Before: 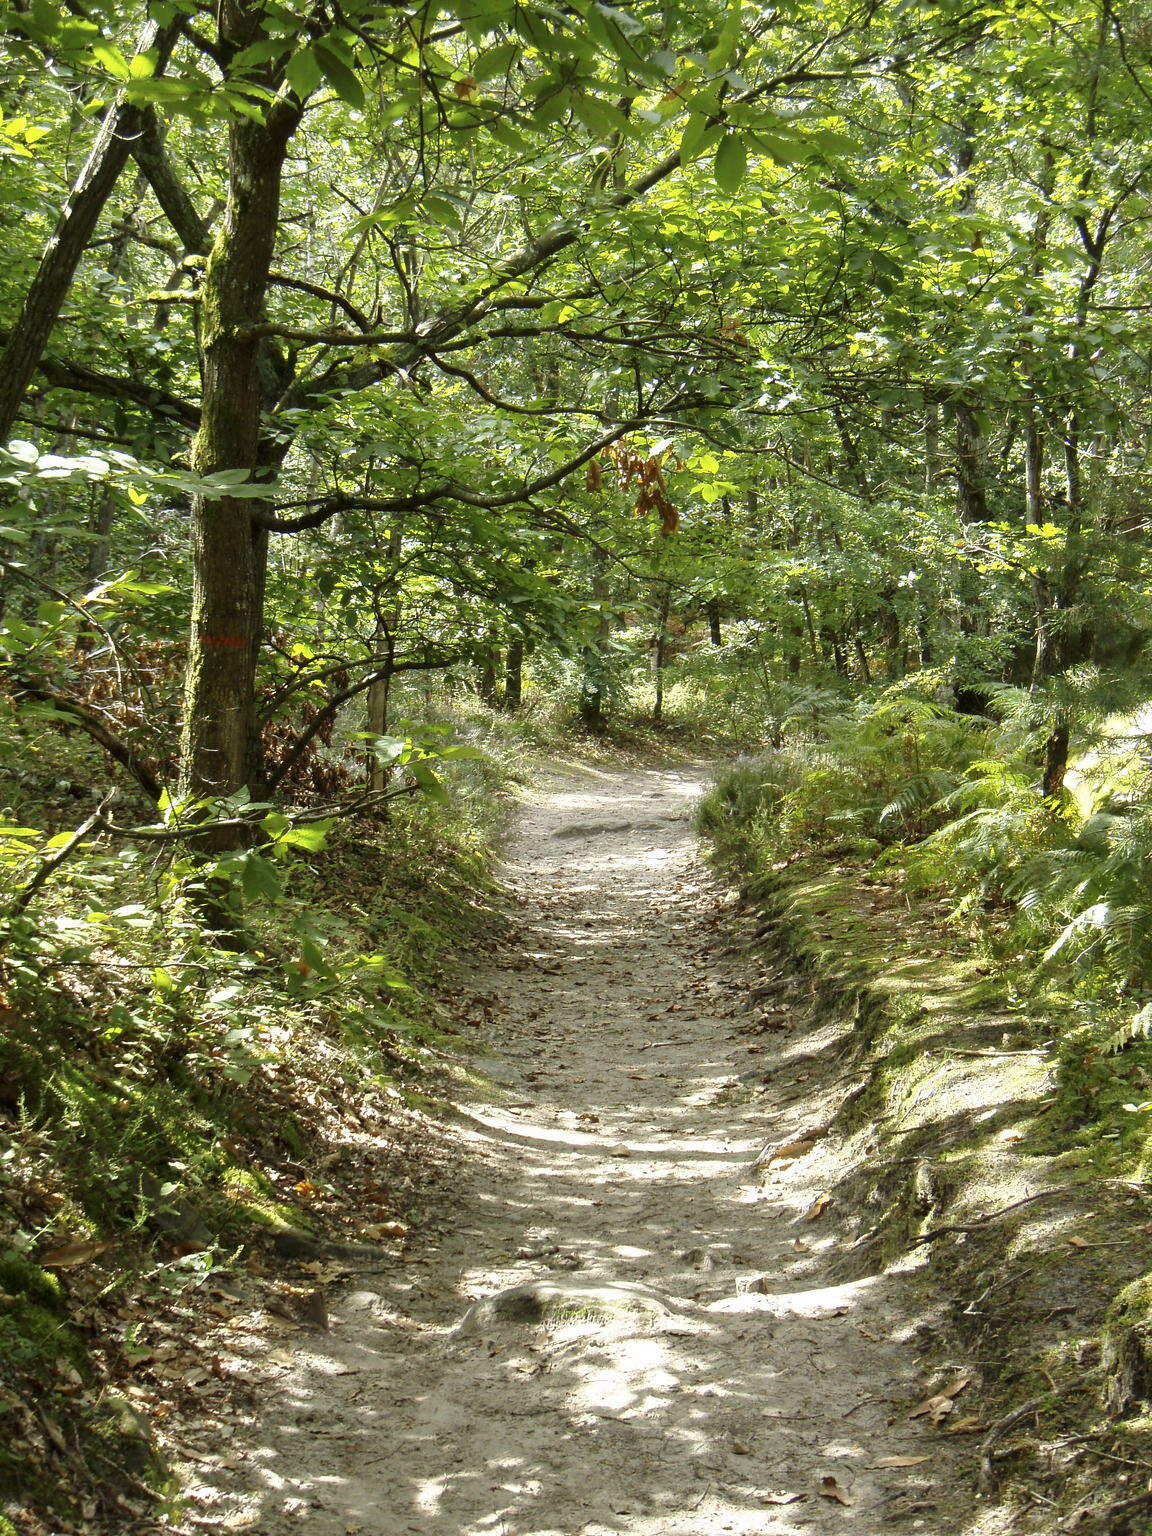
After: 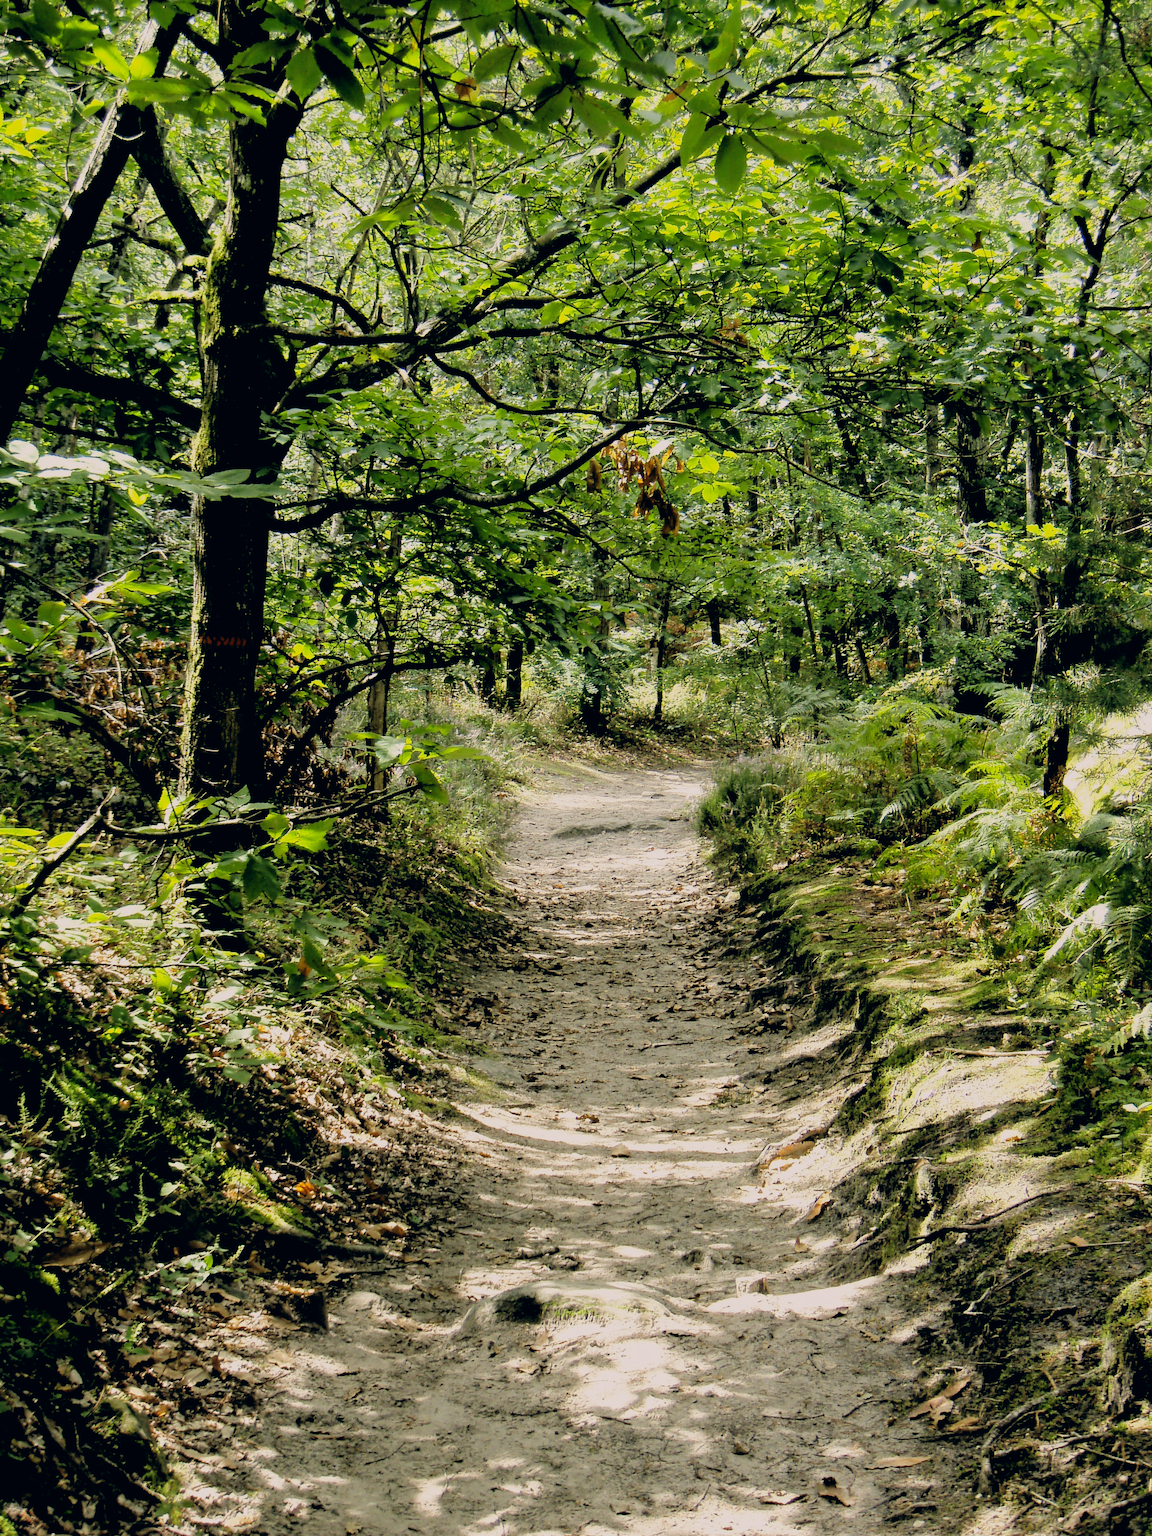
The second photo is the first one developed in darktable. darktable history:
color correction: highlights a* 5.37, highlights b* 5.3, shadows a* -4.3, shadows b* -5.07
filmic rgb: black relative exposure -2.72 EV, white relative exposure 4.56 EV, hardness 1.68, contrast 1.266
